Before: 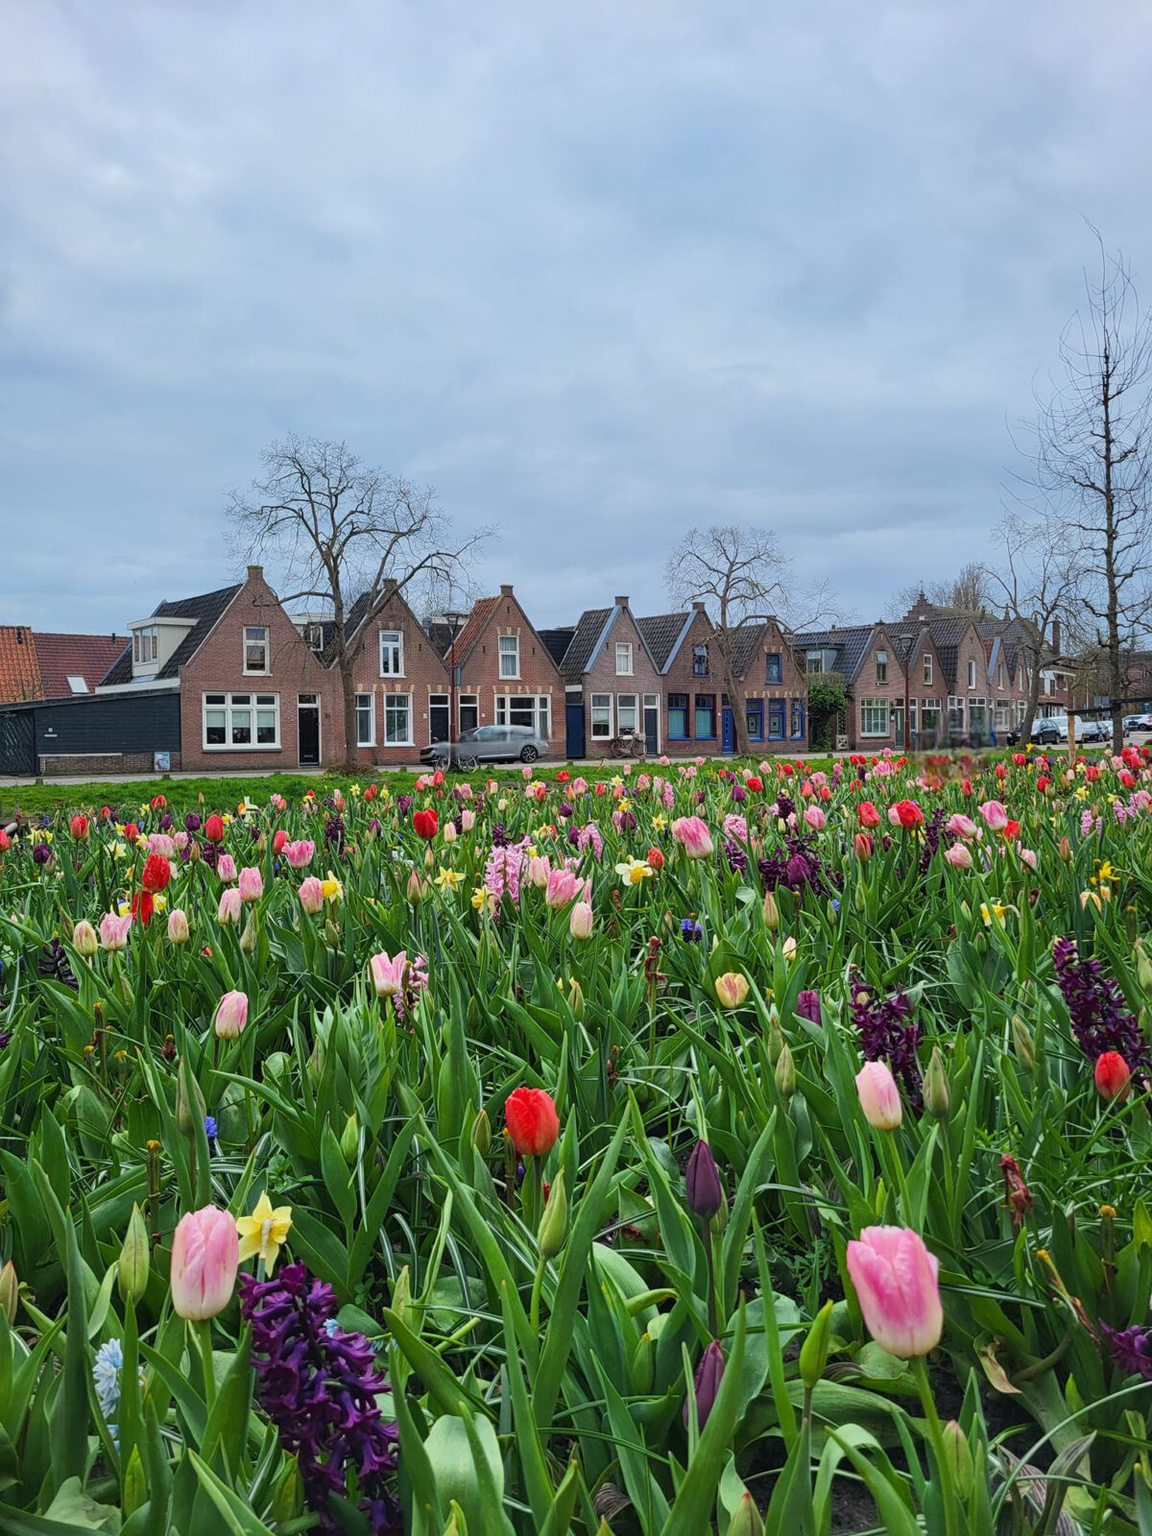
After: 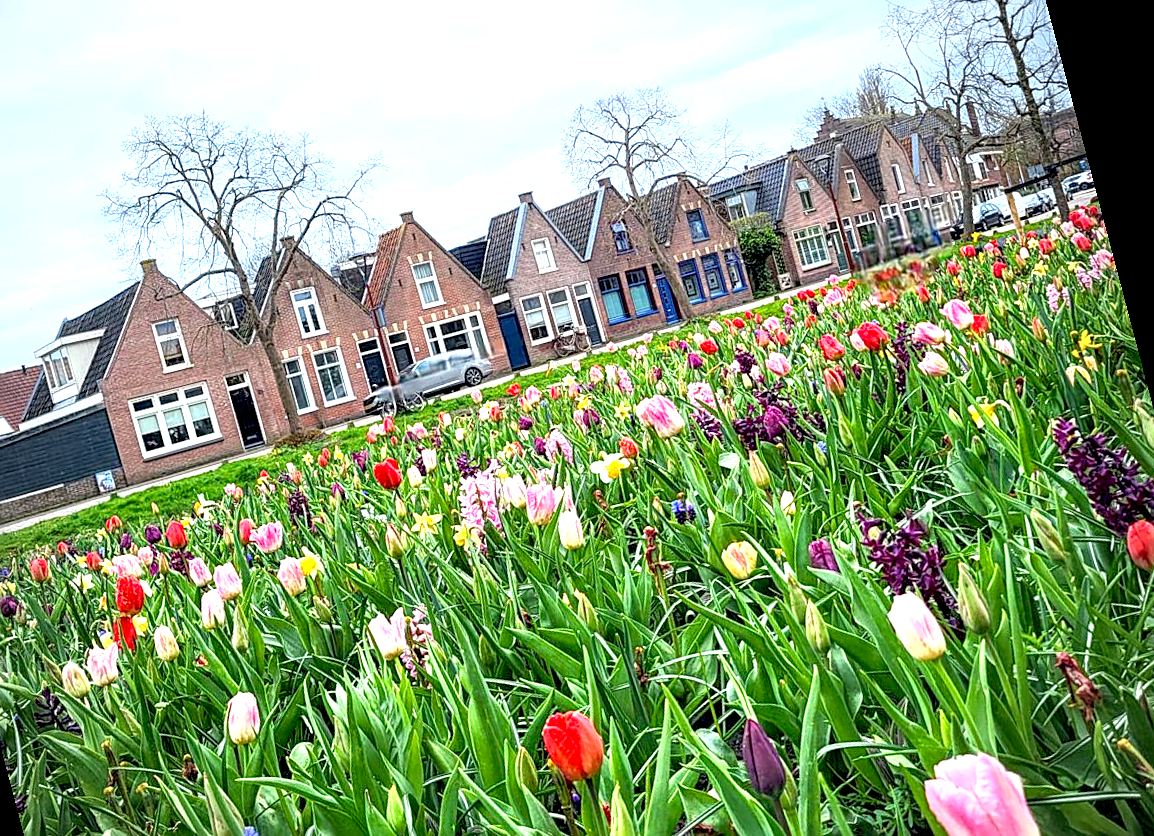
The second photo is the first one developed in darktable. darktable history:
local contrast: detail 130%
exposure: black level correction 0.009, exposure 1.425 EV, compensate highlight preservation false
rotate and perspective: rotation -14.8°, crop left 0.1, crop right 0.903, crop top 0.25, crop bottom 0.748
sharpen: radius 1.967
crop and rotate: left 8.262%, top 9.226%
vignetting: fall-off radius 60.92%
